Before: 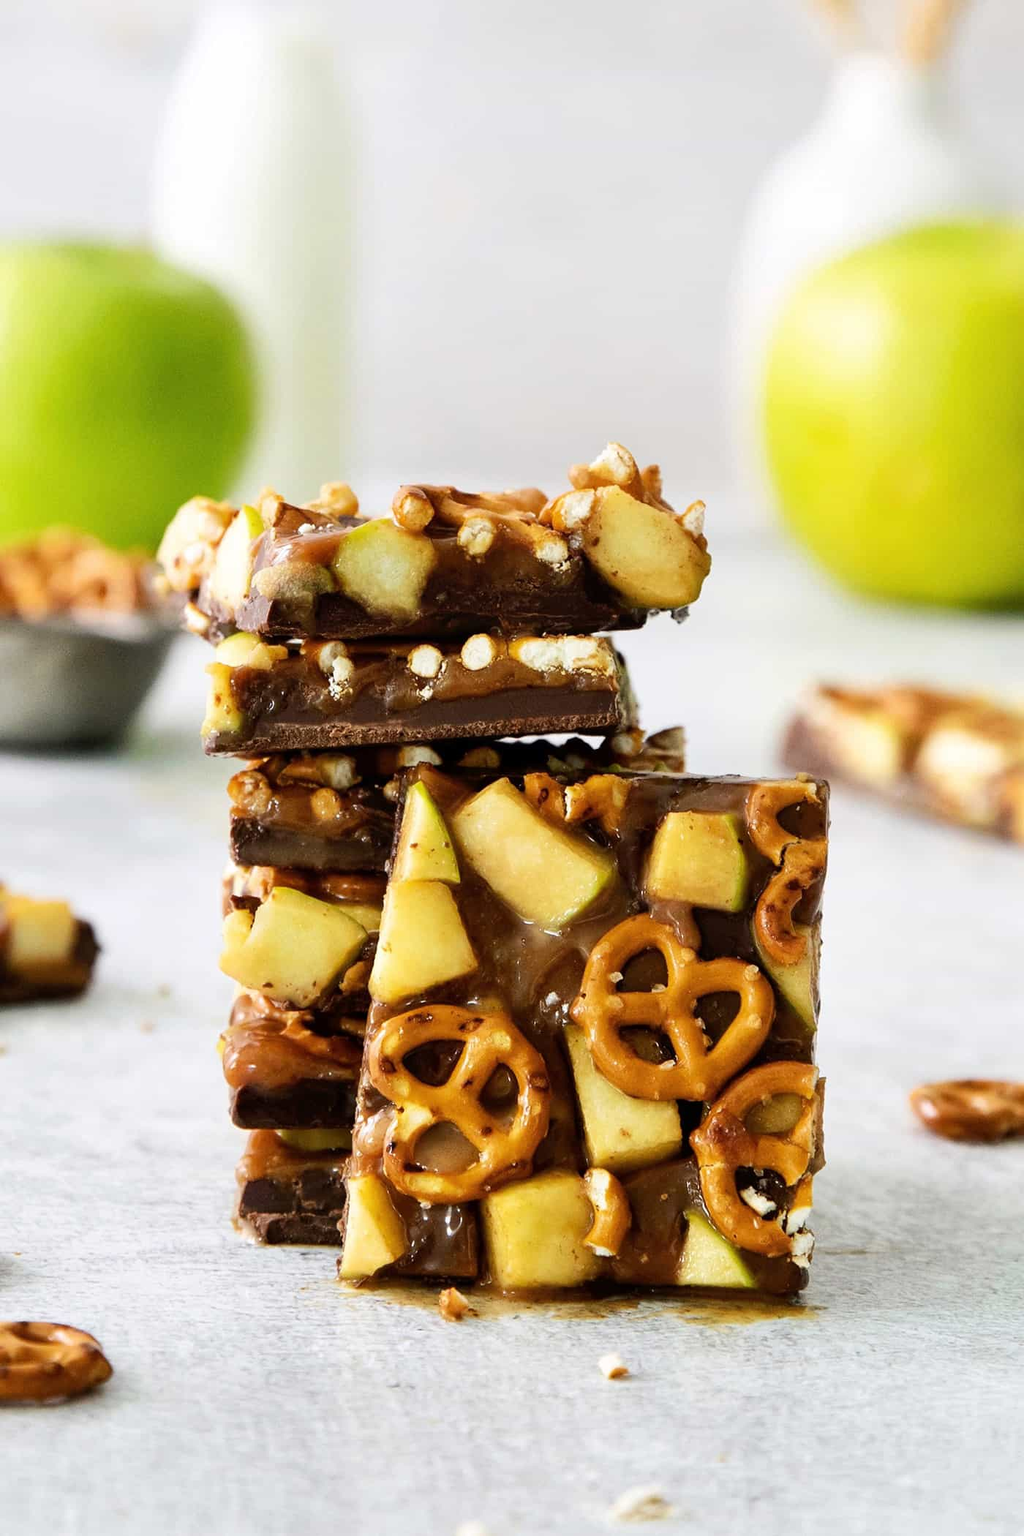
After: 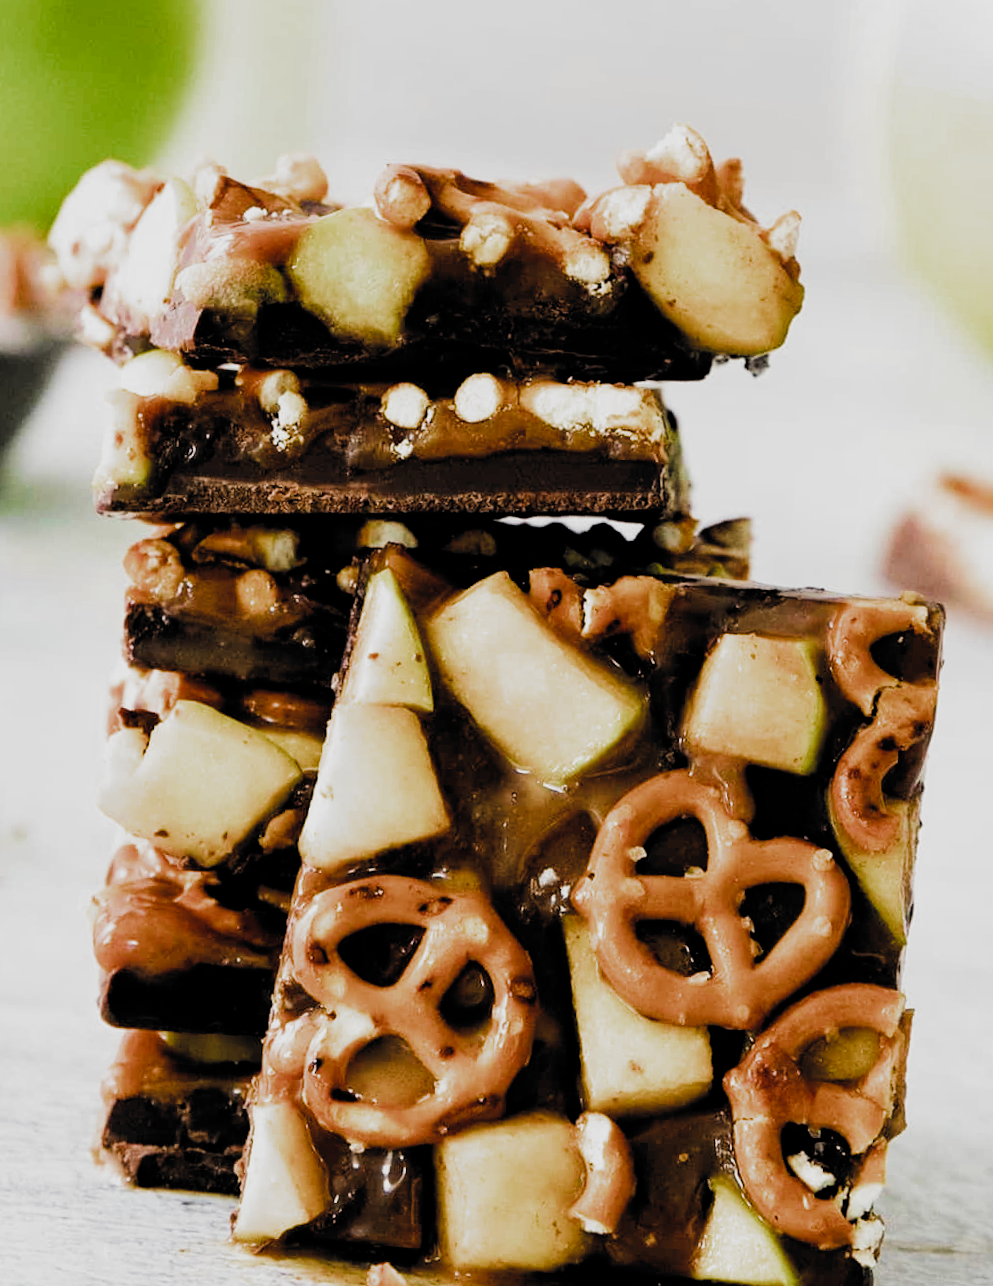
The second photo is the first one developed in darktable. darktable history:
crop and rotate: angle -3.75°, left 9.81%, top 20.852%, right 12.419%, bottom 12.015%
color balance rgb: linear chroma grading › mid-tones 8.028%, perceptual saturation grading › global saturation 25.608%, global vibrance 20%
filmic rgb: black relative exposure -5.1 EV, white relative exposure 3.97 EV, threshold 2.99 EV, hardness 2.88, contrast 1.296, highlights saturation mix -29.1%, add noise in highlights 0, color science v3 (2019), use custom middle-gray values true, contrast in highlights soft, enable highlight reconstruction true
